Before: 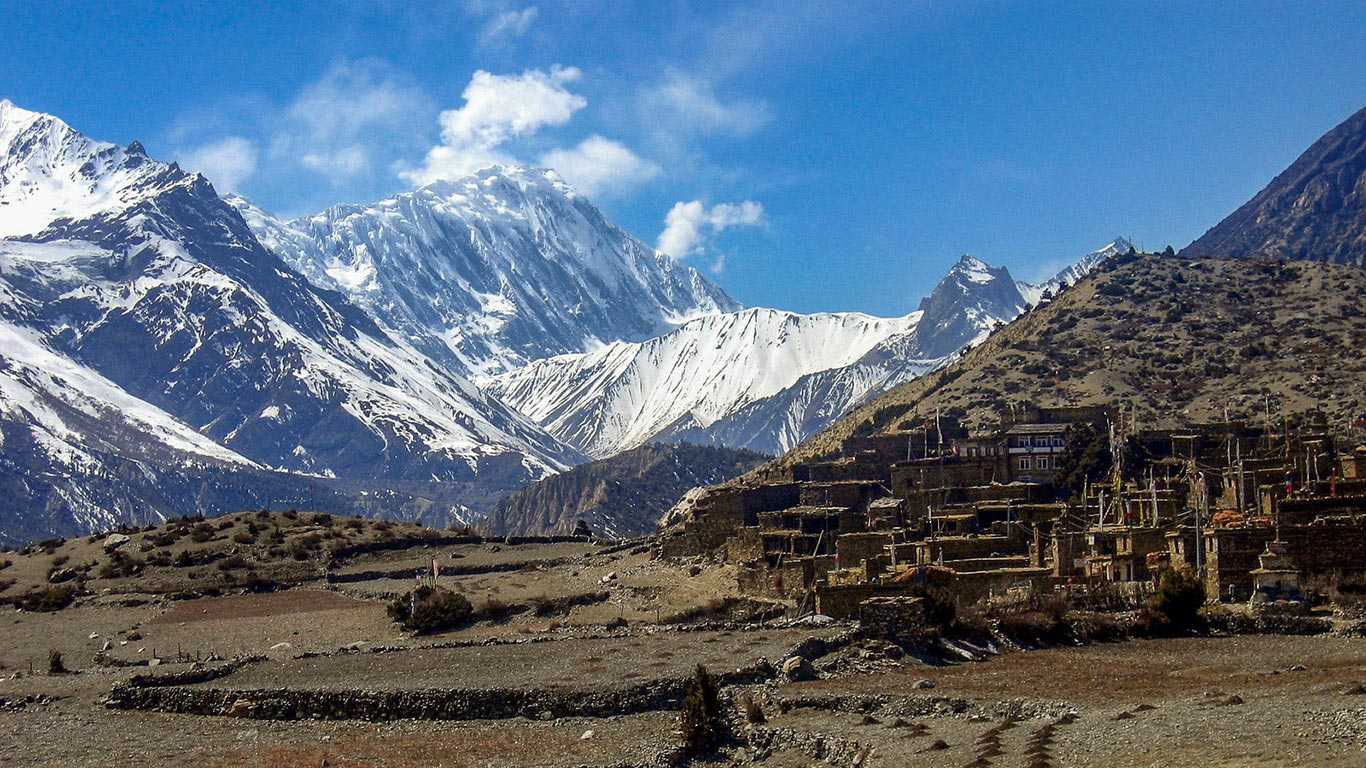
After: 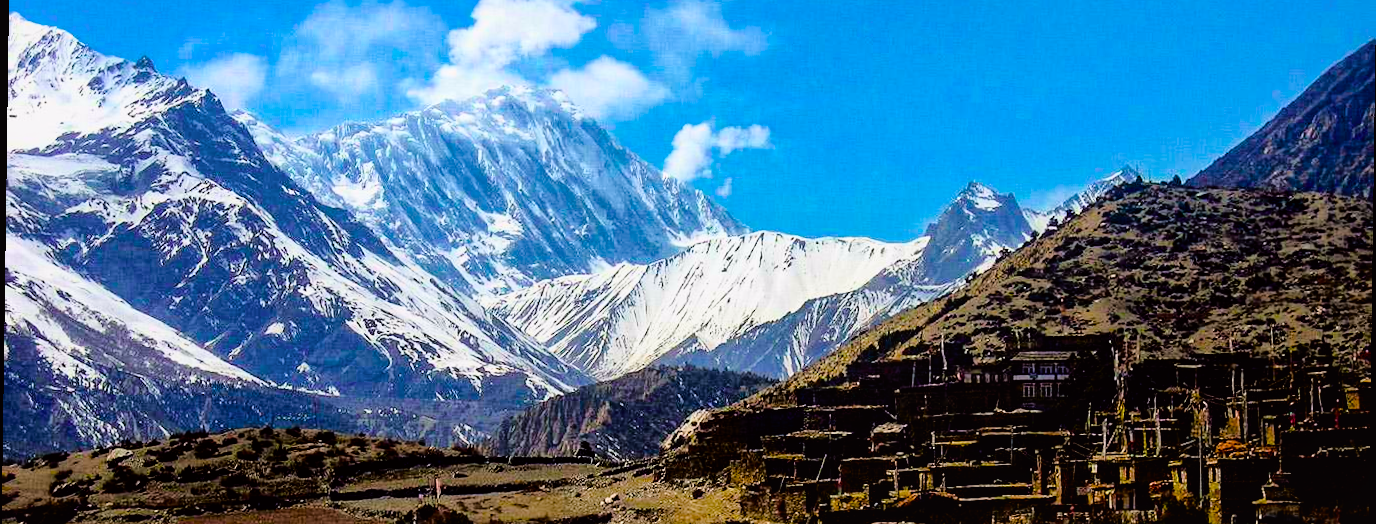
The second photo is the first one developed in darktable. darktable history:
crop: top 11.166%, bottom 22.168%
local contrast: mode bilateral grid, contrast 20, coarseness 50, detail 120%, midtone range 0.2
rotate and perspective: rotation 0.8°, automatic cropping off
color balance rgb: perceptual saturation grading › global saturation 20%, perceptual saturation grading › highlights -25%, perceptual saturation grading › shadows 25%, global vibrance 50%
tone curve: curves: ch0 [(0, 0.013) (0.117, 0.081) (0.257, 0.259) (0.408, 0.45) (0.611, 0.64) (0.81, 0.857) (1, 1)]; ch1 [(0, 0) (0.287, 0.198) (0.501, 0.506) (0.56, 0.584) (0.715, 0.741) (0.976, 0.992)]; ch2 [(0, 0) (0.369, 0.362) (0.5, 0.5) (0.537, 0.547) (0.59, 0.603) (0.681, 0.754) (1, 1)], color space Lab, independent channels, preserve colors none
contrast equalizer: octaves 7, y [[0.6 ×6], [0.55 ×6], [0 ×6], [0 ×6], [0 ×6]], mix -0.3
filmic rgb: black relative exposure -4 EV, white relative exposure 3 EV, hardness 3.02, contrast 1.4
